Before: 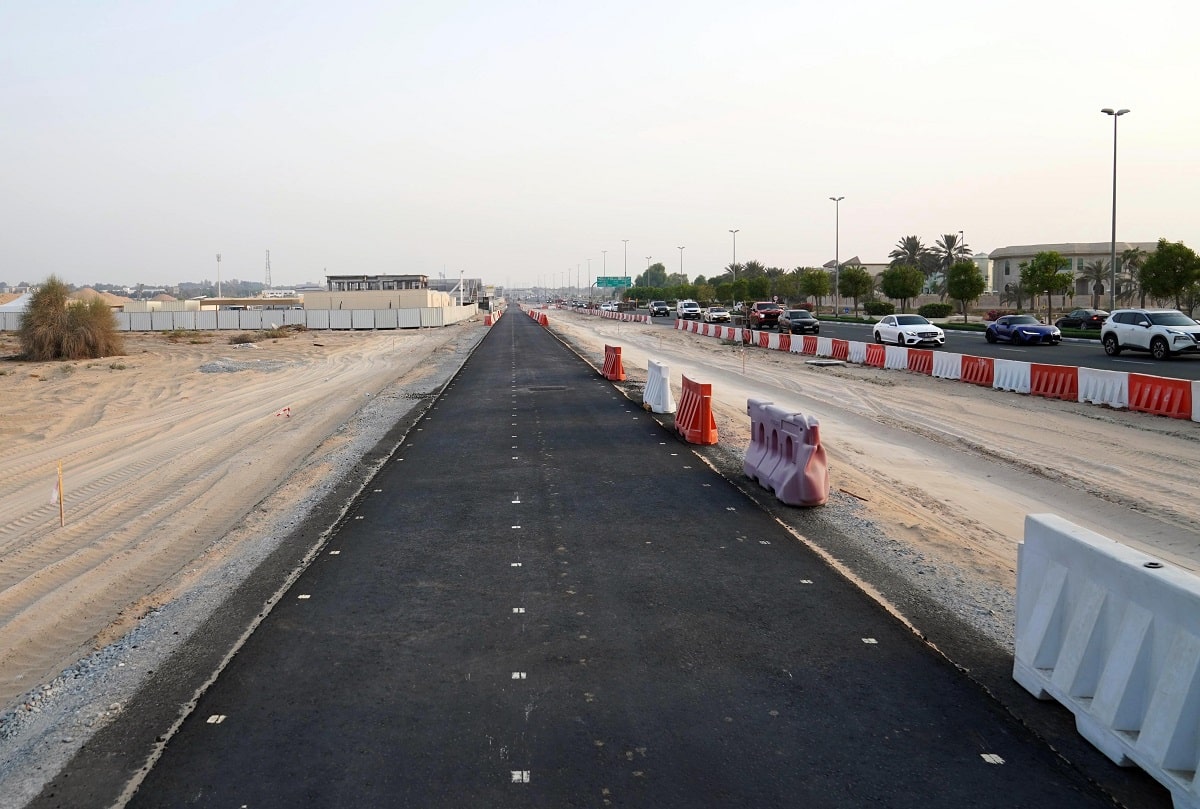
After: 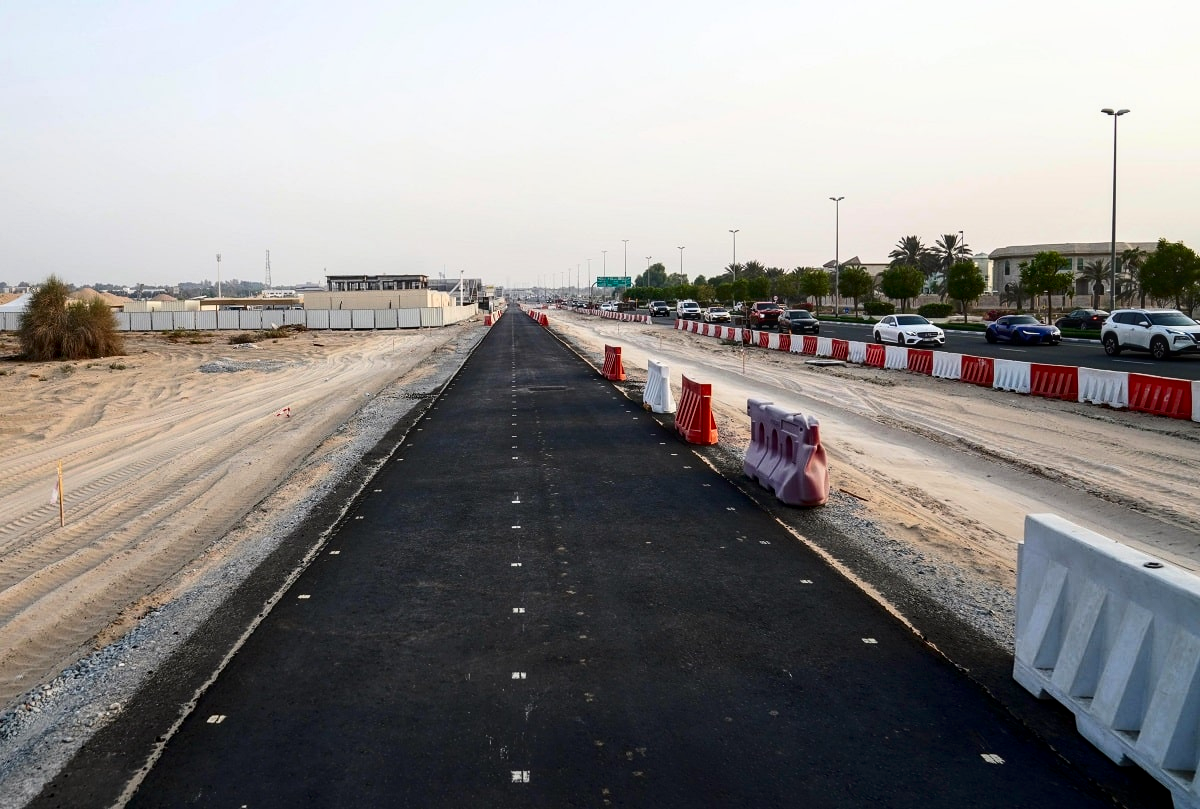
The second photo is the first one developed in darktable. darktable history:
contrast brightness saturation: contrast 0.2, brightness -0.11, saturation 0.1
local contrast: on, module defaults
